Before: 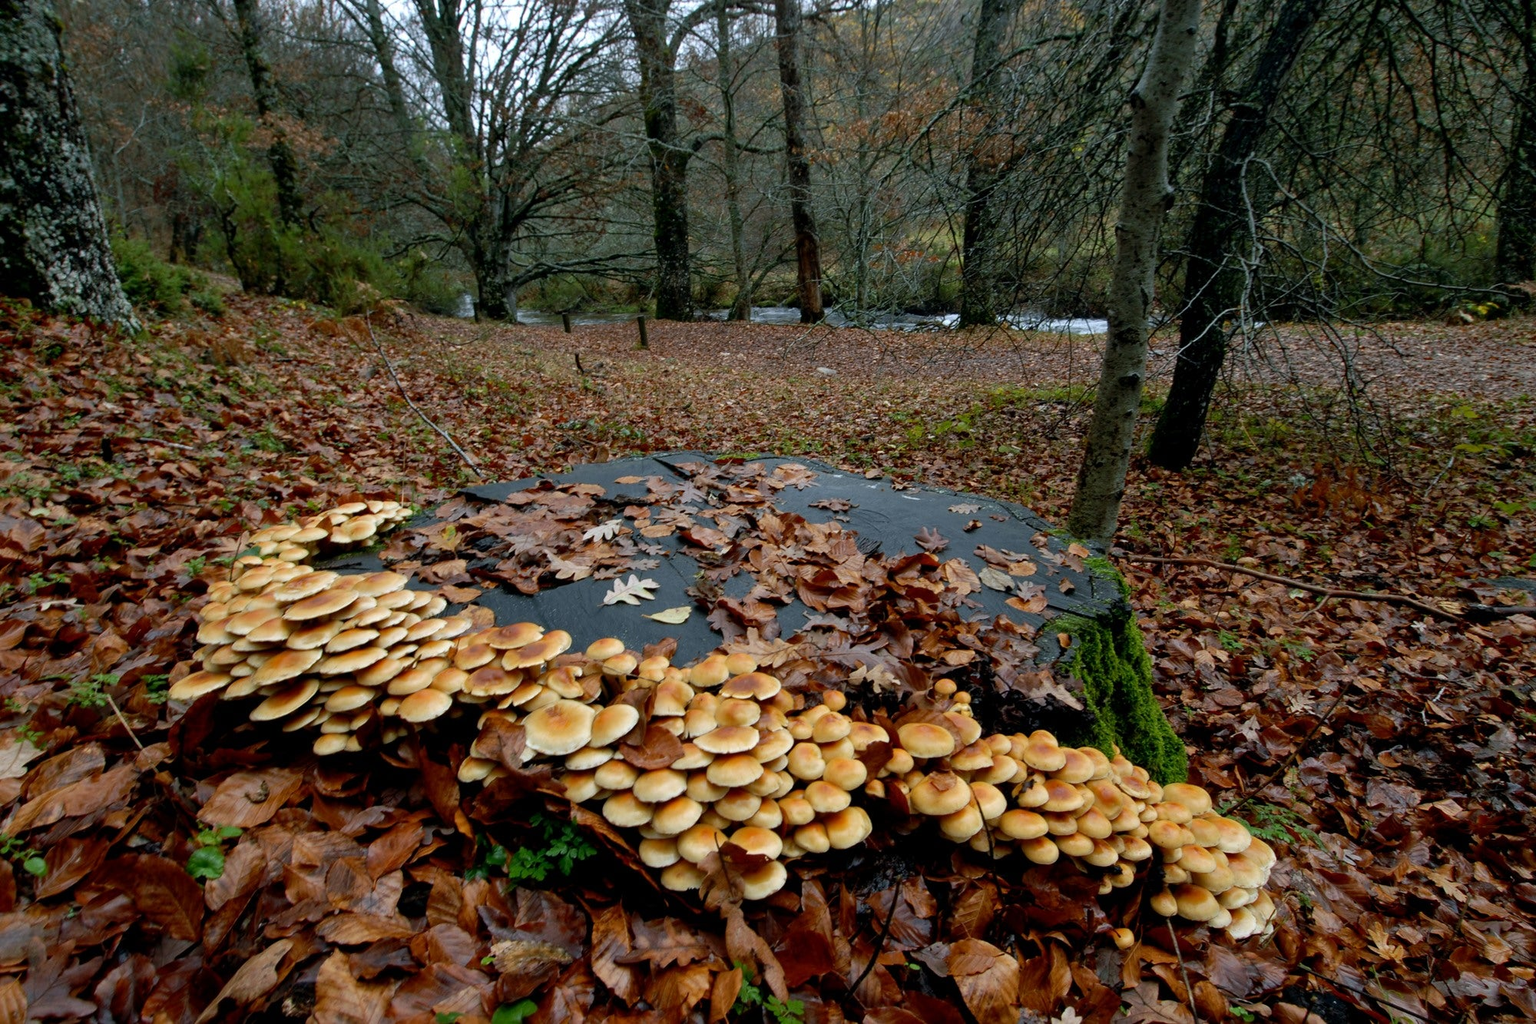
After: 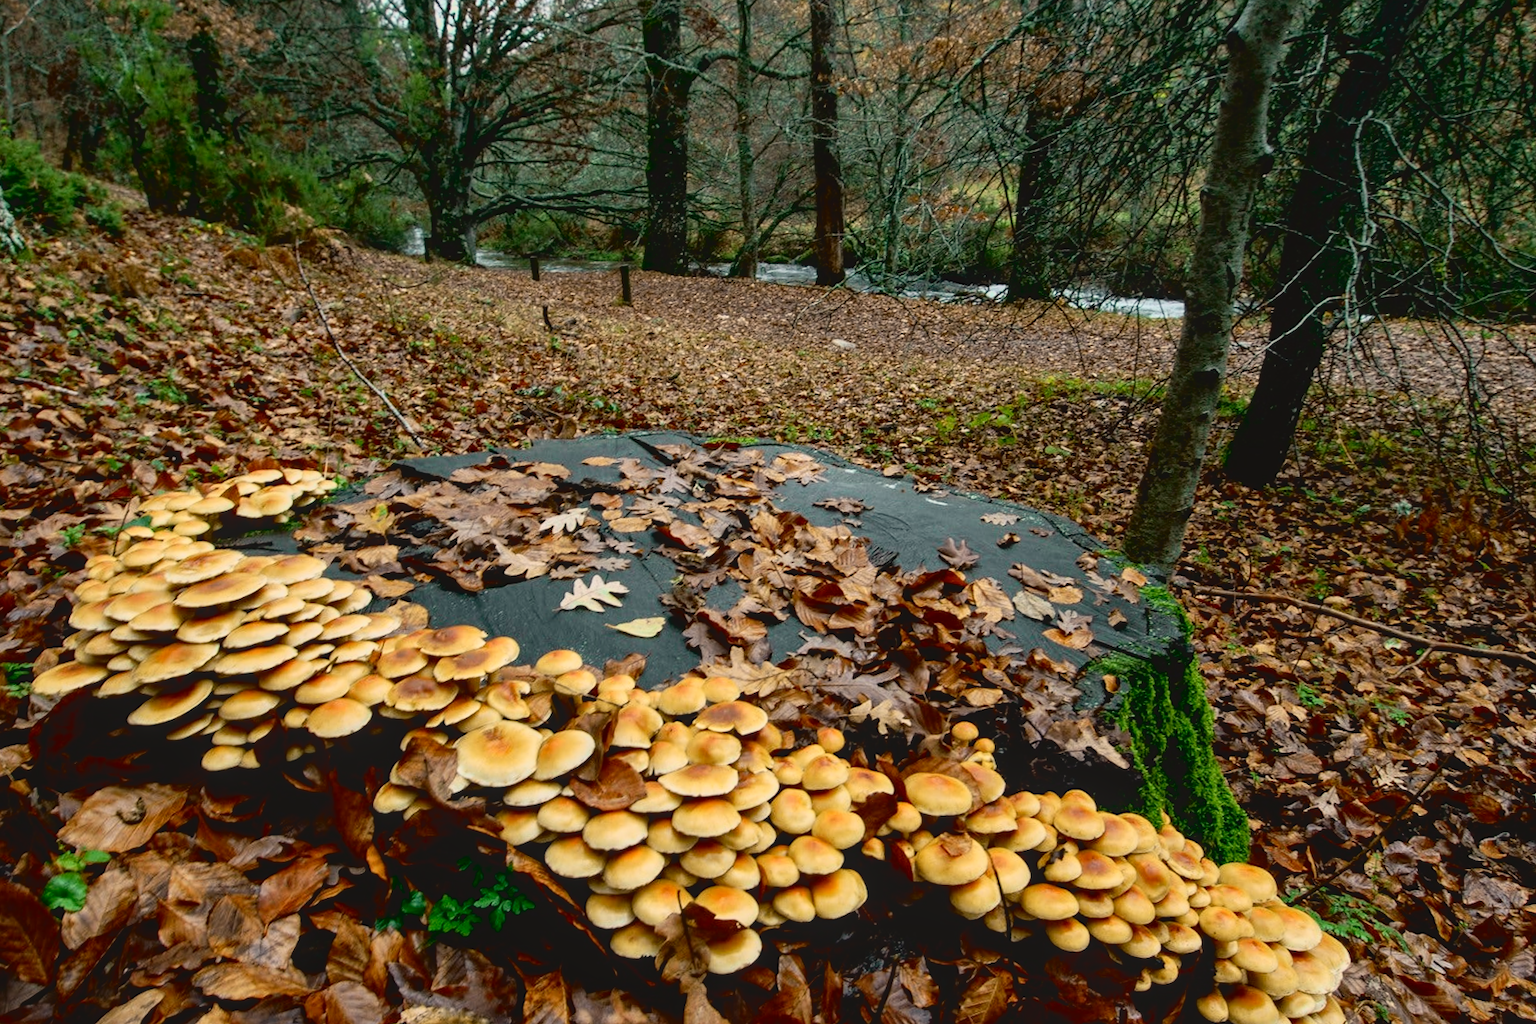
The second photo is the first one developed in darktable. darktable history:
local contrast: detail 110%
white balance: red 1.045, blue 0.932
tone curve: curves: ch0 [(0, 0.049) (0.113, 0.084) (0.285, 0.301) (0.673, 0.796) (0.845, 0.932) (0.994, 0.971)]; ch1 [(0, 0) (0.456, 0.424) (0.498, 0.5) (0.57, 0.557) (0.631, 0.635) (1, 1)]; ch2 [(0, 0) (0.395, 0.398) (0.44, 0.456) (0.502, 0.507) (0.55, 0.559) (0.67, 0.702) (1, 1)], color space Lab, independent channels, preserve colors none
shadows and highlights: shadows 20.91, highlights -82.73, soften with gaussian
crop and rotate: angle -3.27°, left 5.211%, top 5.211%, right 4.607%, bottom 4.607%
